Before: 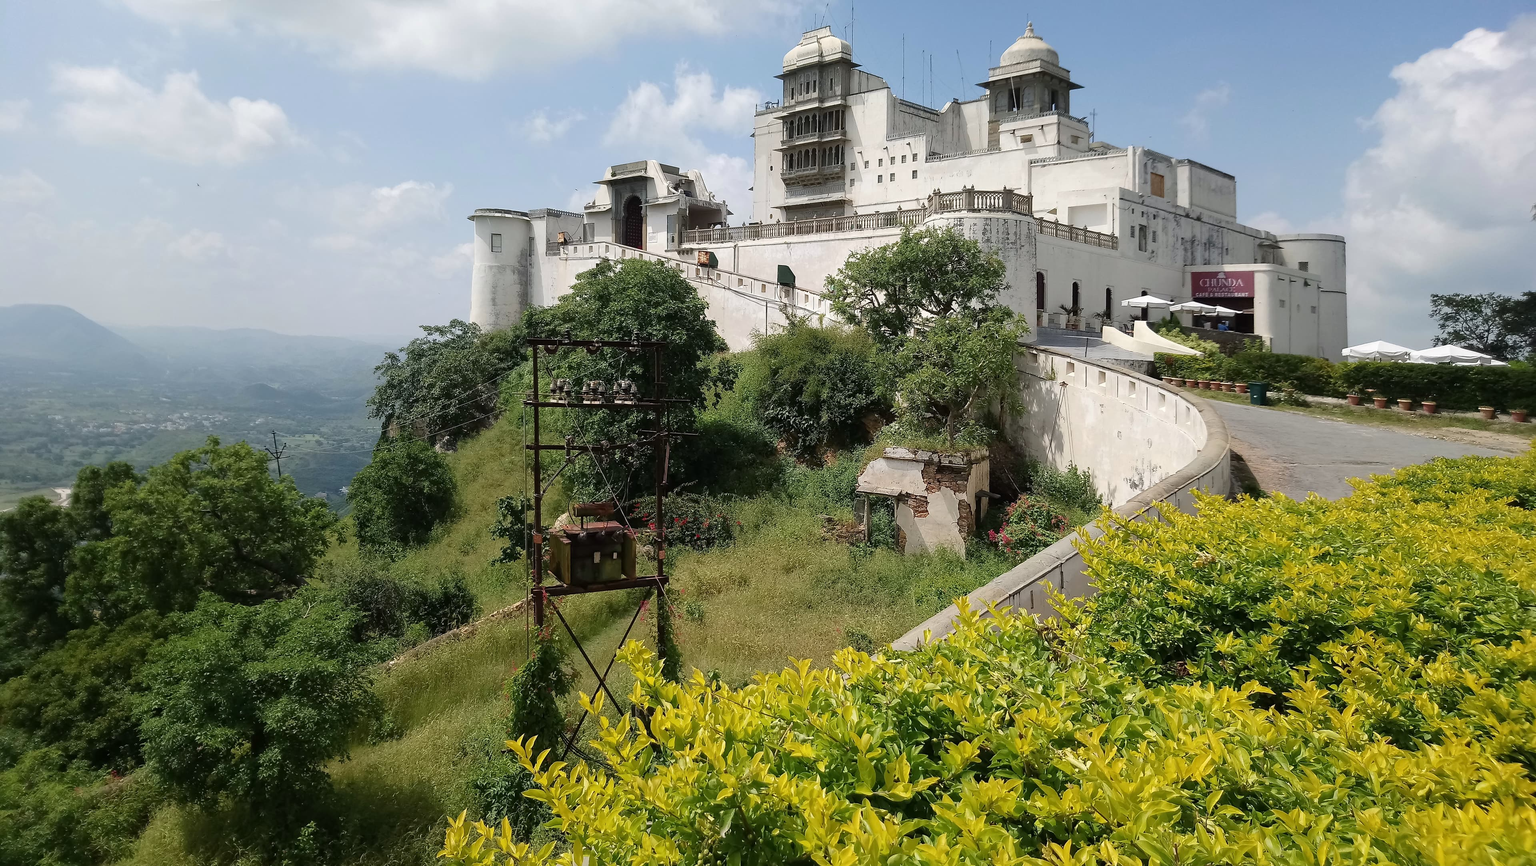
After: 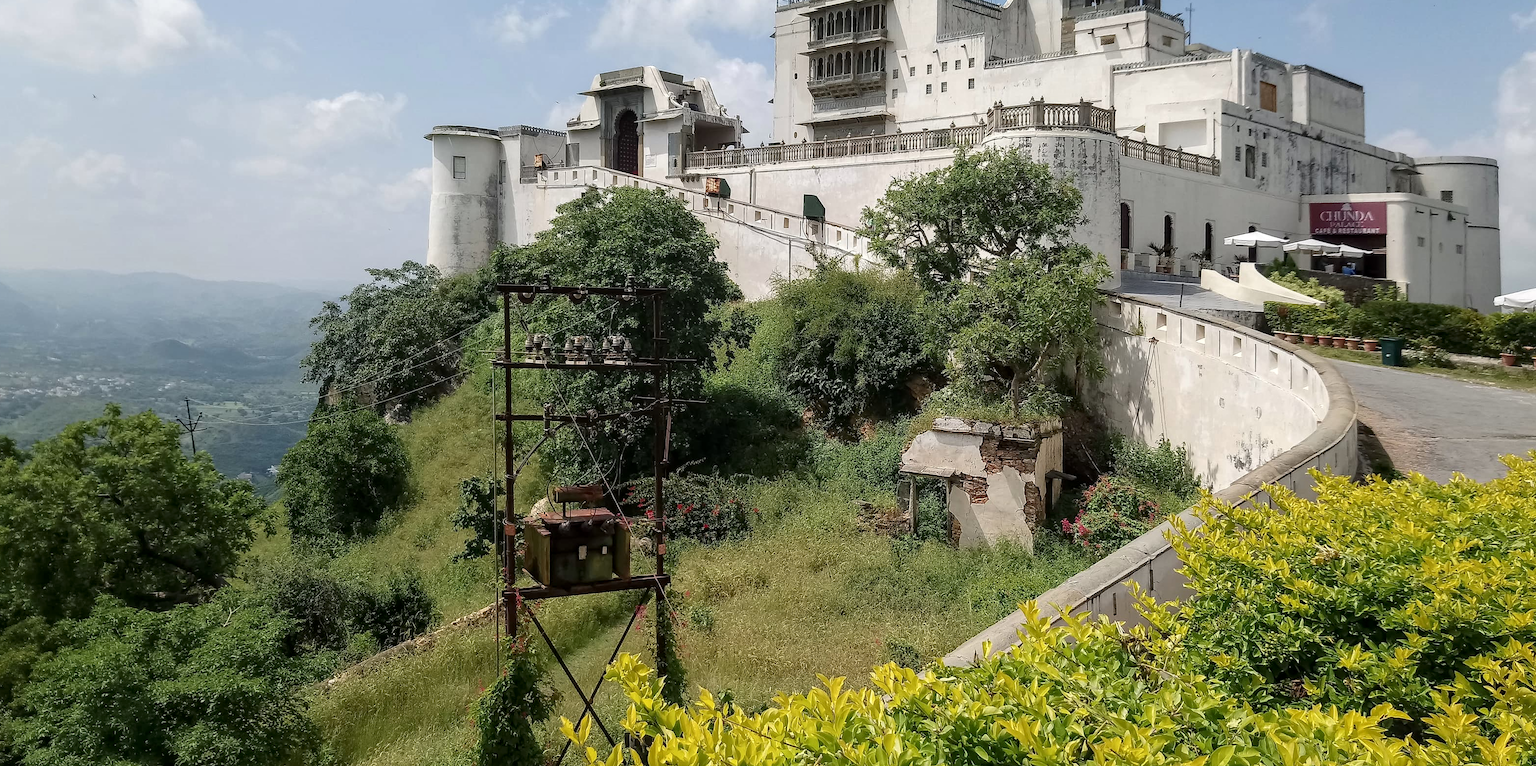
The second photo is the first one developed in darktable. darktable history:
crop: left 7.904%, top 12.296%, right 10.366%, bottom 15.43%
local contrast: on, module defaults
